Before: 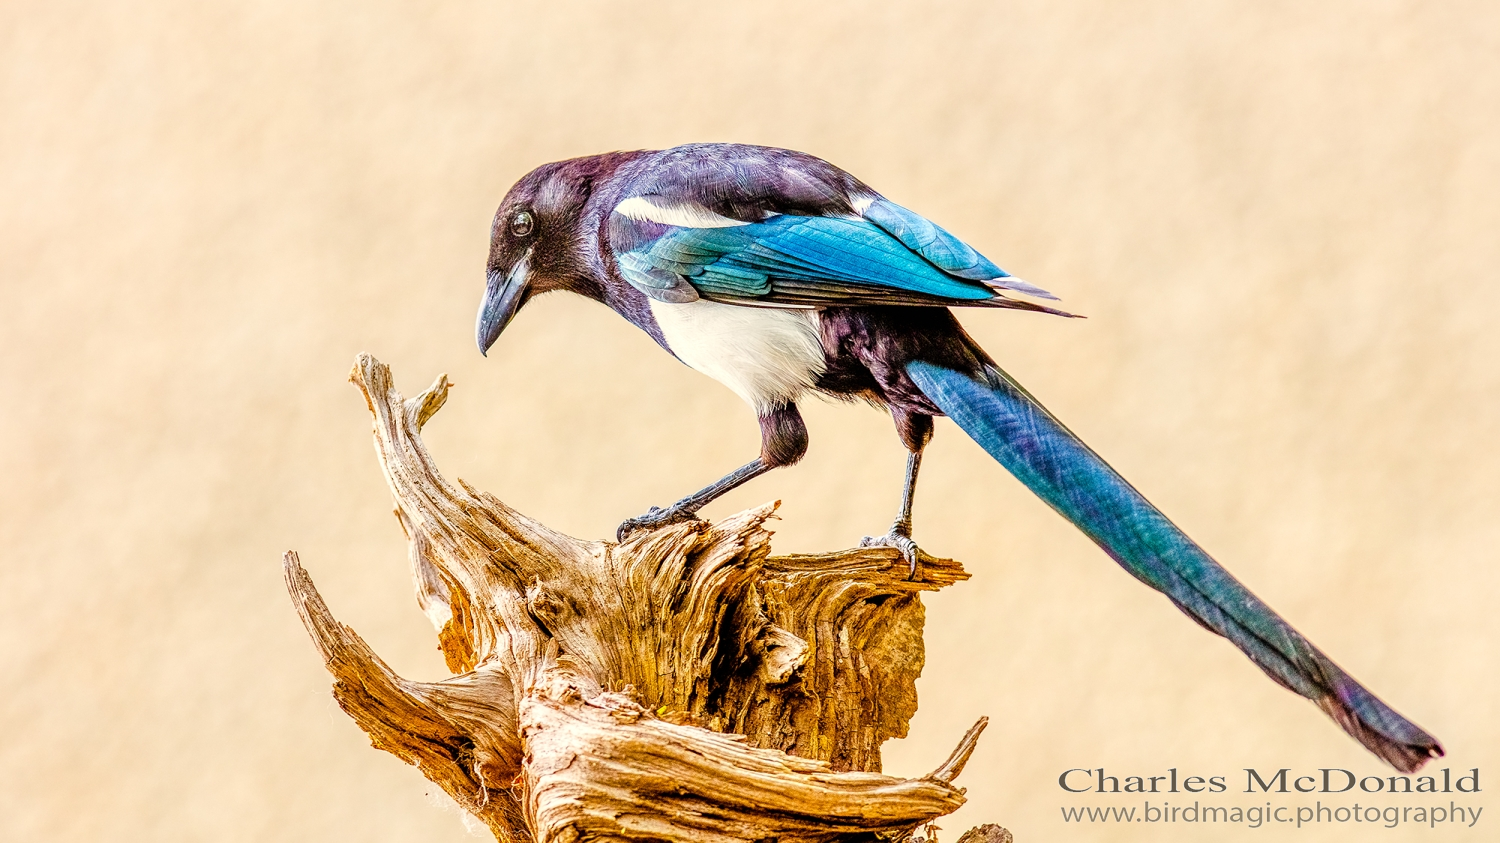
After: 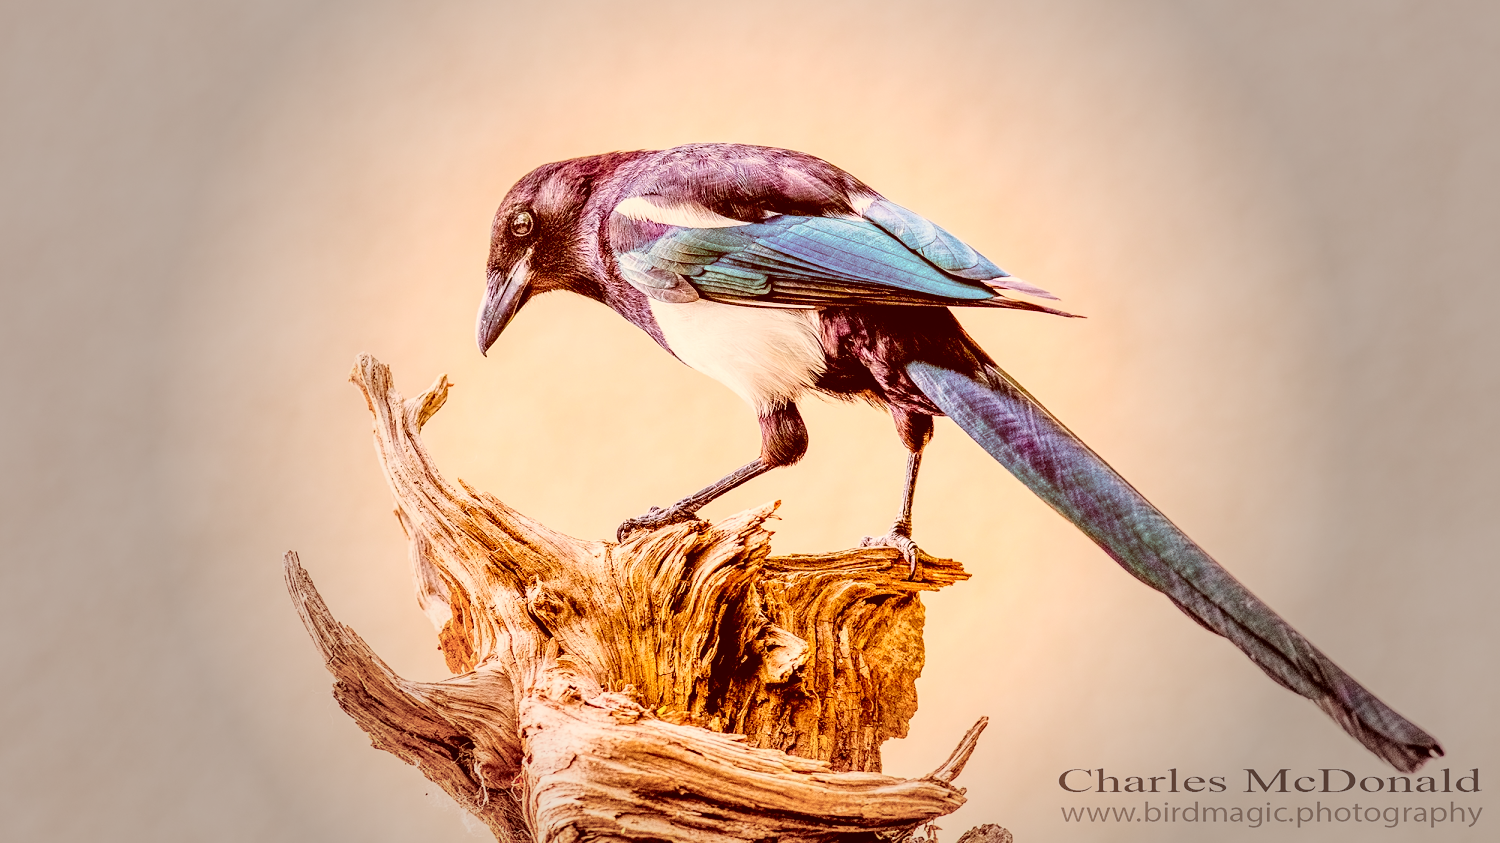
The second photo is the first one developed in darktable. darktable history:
tone curve: curves: ch0 [(0, 0) (0.071, 0.047) (0.266, 0.26) (0.491, 0.552) (0.753, 0.818) (1, 0.983)]; ch1 [(0, 0) (0.346, 0.307) (0.408, 0.369) (0.463, 0.443) (0.482, 0.493) (0.502, 0.5) (0.517, 0.518) (0.546, 0.576) (0.588, 0.643) (0.651, 0.709) (1, 1)]; ch2 [(0, 0) (0.346, 0.34) (0.434, 0.46) (0.485, 0.494) (0.5, 0.494) (0.517, 0.503) (0.535, 0.545) (0.583, 0.634) (0.625, 0.686) (1, 1)], color space Lab, linked channels, preserve colors none
vignetting: fall-off start 39.16%, fall-off radius 40.93%
color correction: highlights a* 9.37, highlights b* 8.61, shadows a* 39.52, shadows b* 39.33, saturation 0.815
